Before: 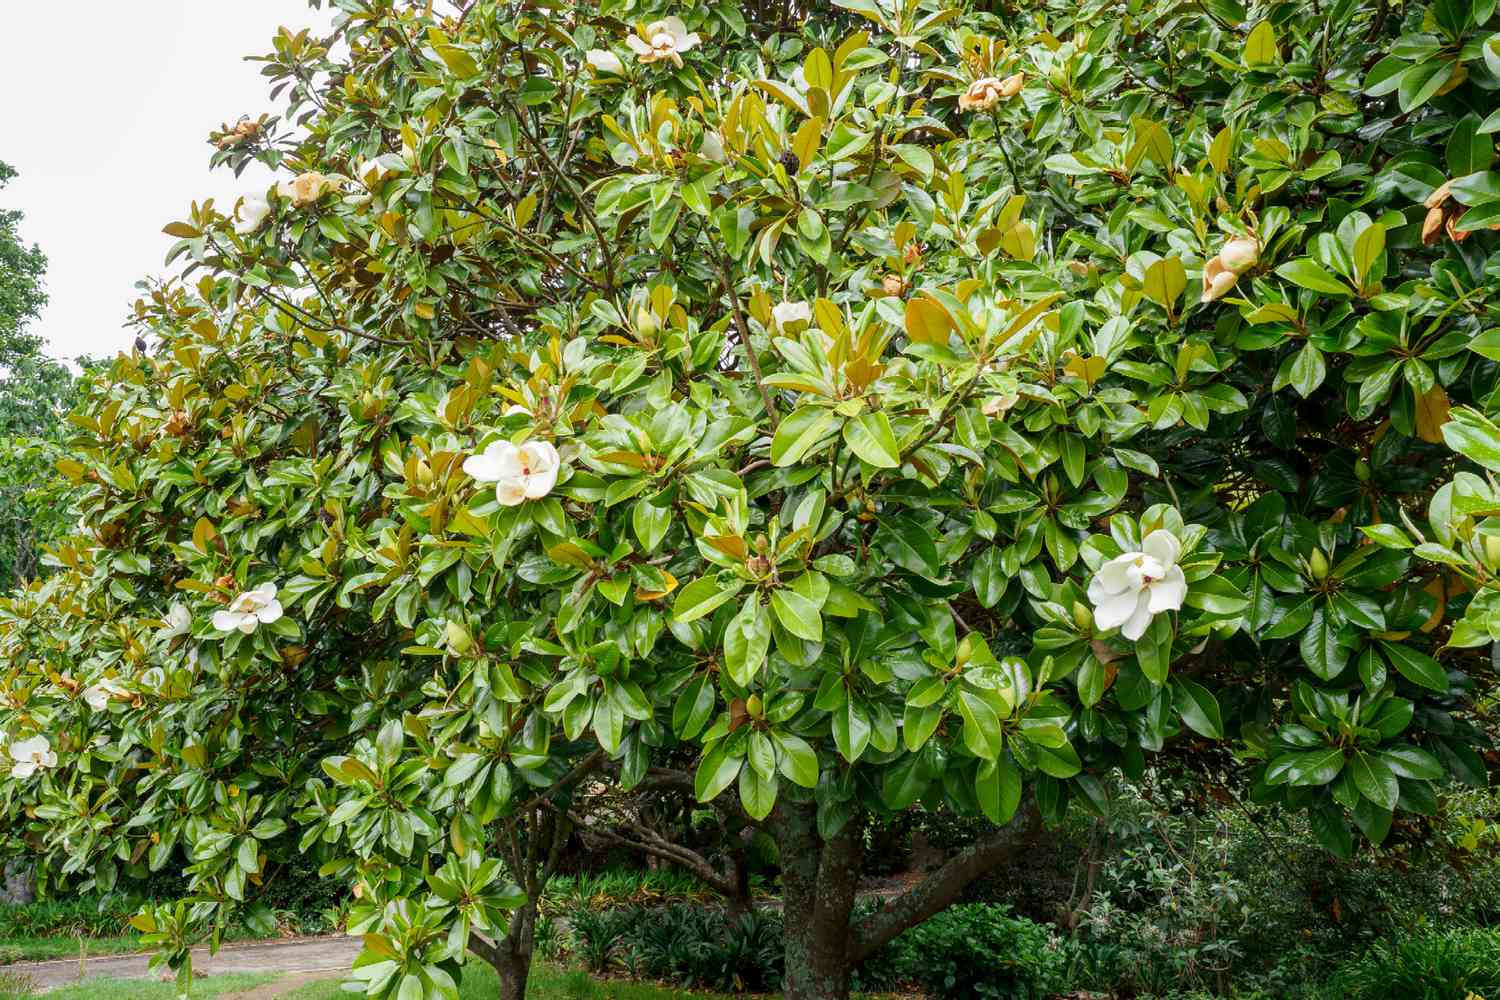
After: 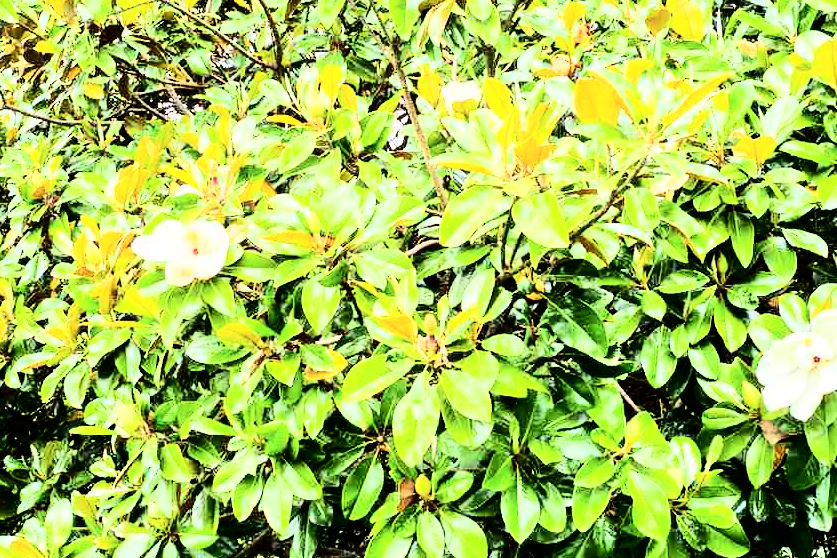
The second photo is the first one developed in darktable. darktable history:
crop and rotate: left 22.13%, top 22.054%, right 22.026%, bottom 22.102%
rgb curve: curves: ch0 [(0, 0) (0.21, 0.15) (0.24, 0.21) (0.5, 0.75) (0.75, 0.96) (0.89, 0.99) (1, 1)]; ch1 [(0, 0.02) (0.21, 0.13) (0.25, 0.2) (0.5, 0.67) (0.75, 0.9) (0.89, 0.97) (1, 1)]; ch2 [(0, 0.02) (0.21, 0.13) (0.25, 0.2) (0.5, 0.67) (0.75, 0.9) (0.89, 0.97) (1, 1)], compensate middle gray true
tone equalizer: -8 EV 0.001 EV, -7 EV -0.004 EV, -6 EV 0.009 EV, -5 EV 0.032 EV, -4 EV 0.276 EV, -3 EV 0.644 EV, -2 EV 0.584 EV, -1 EV 0.187 EV, +0 EV 0.024 EV
contrast brightness saturation: contrast 0.22
color balance: contrast fulcrum 17.78%
